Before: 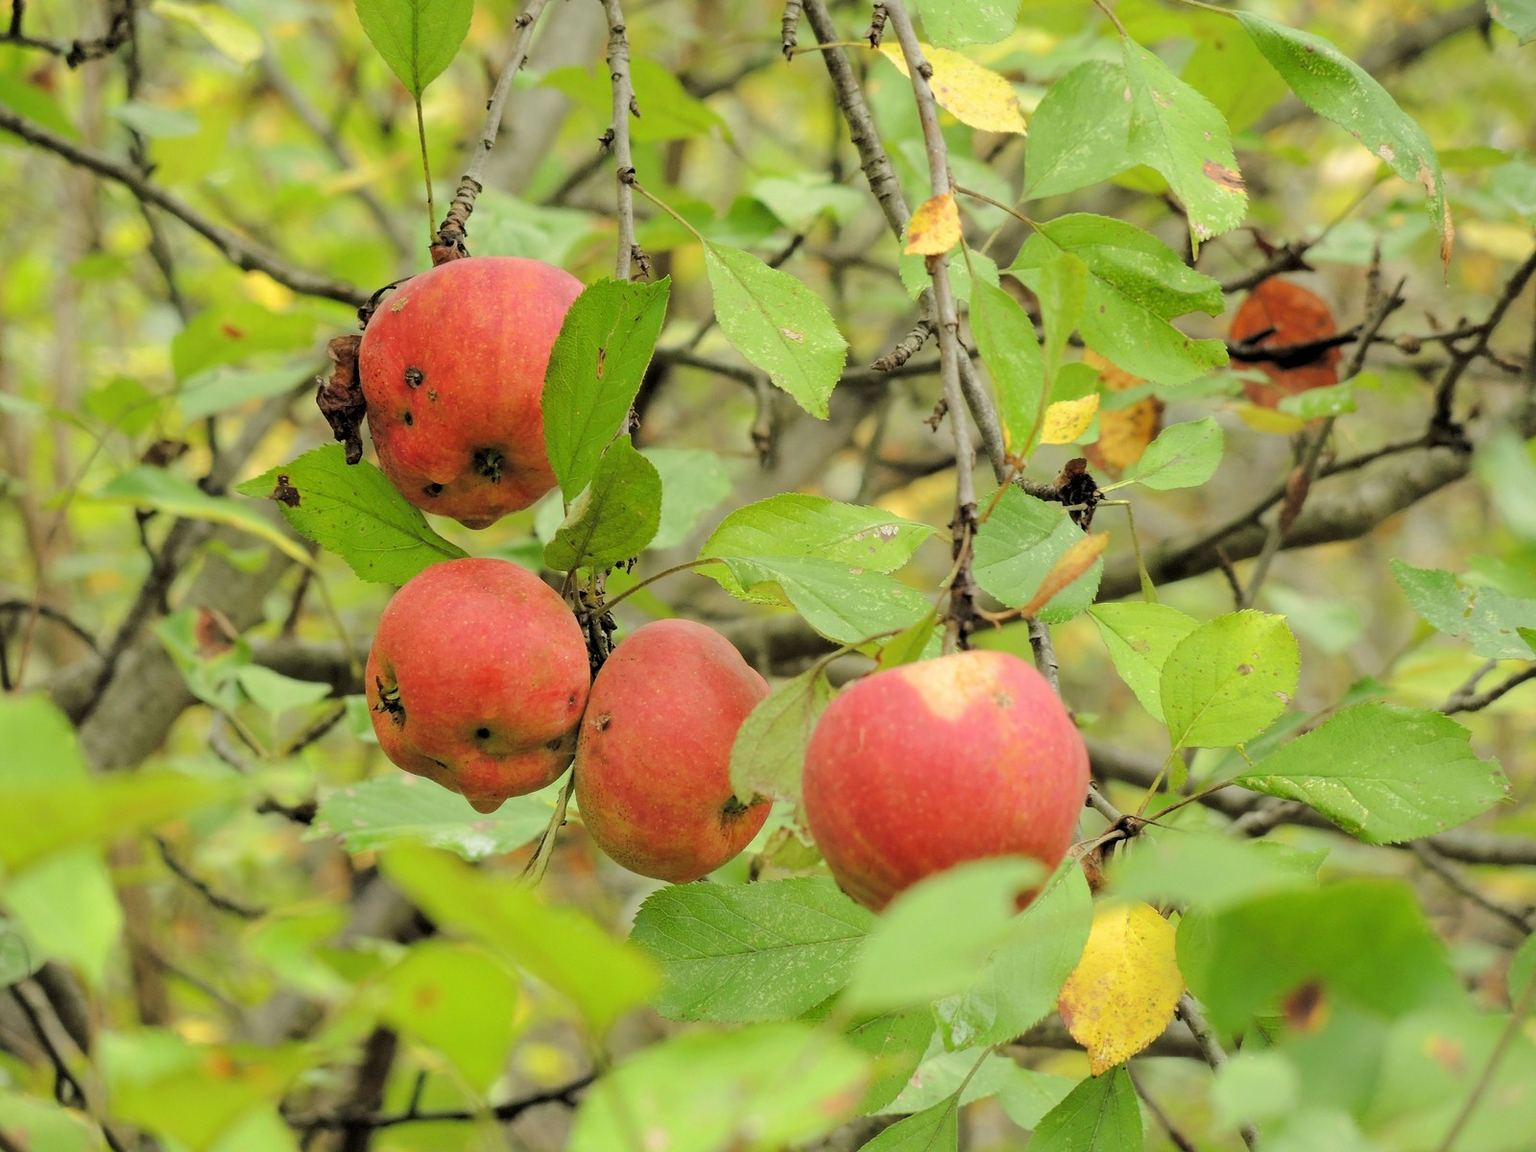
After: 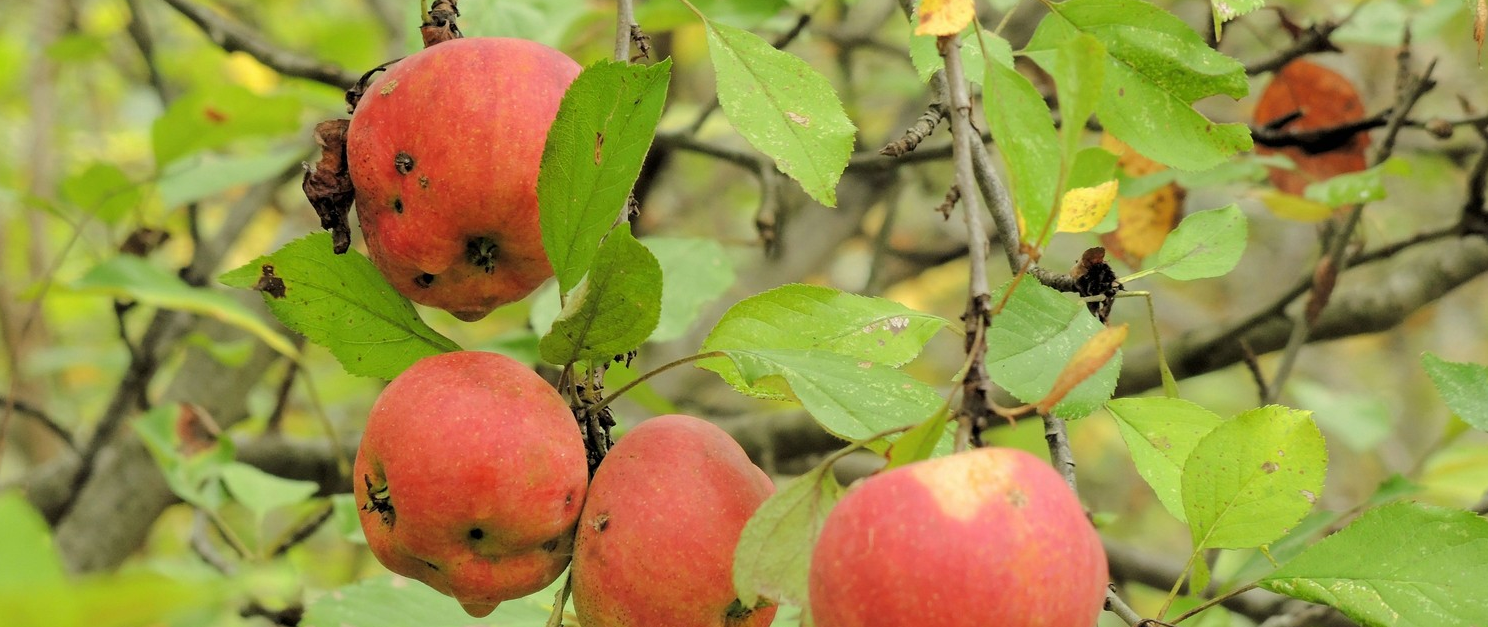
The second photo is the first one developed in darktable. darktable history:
crop: left 1.744%, top 19.225%, right 5.069%, bottom 28.357%
exposure: compensate highlight preservation false
